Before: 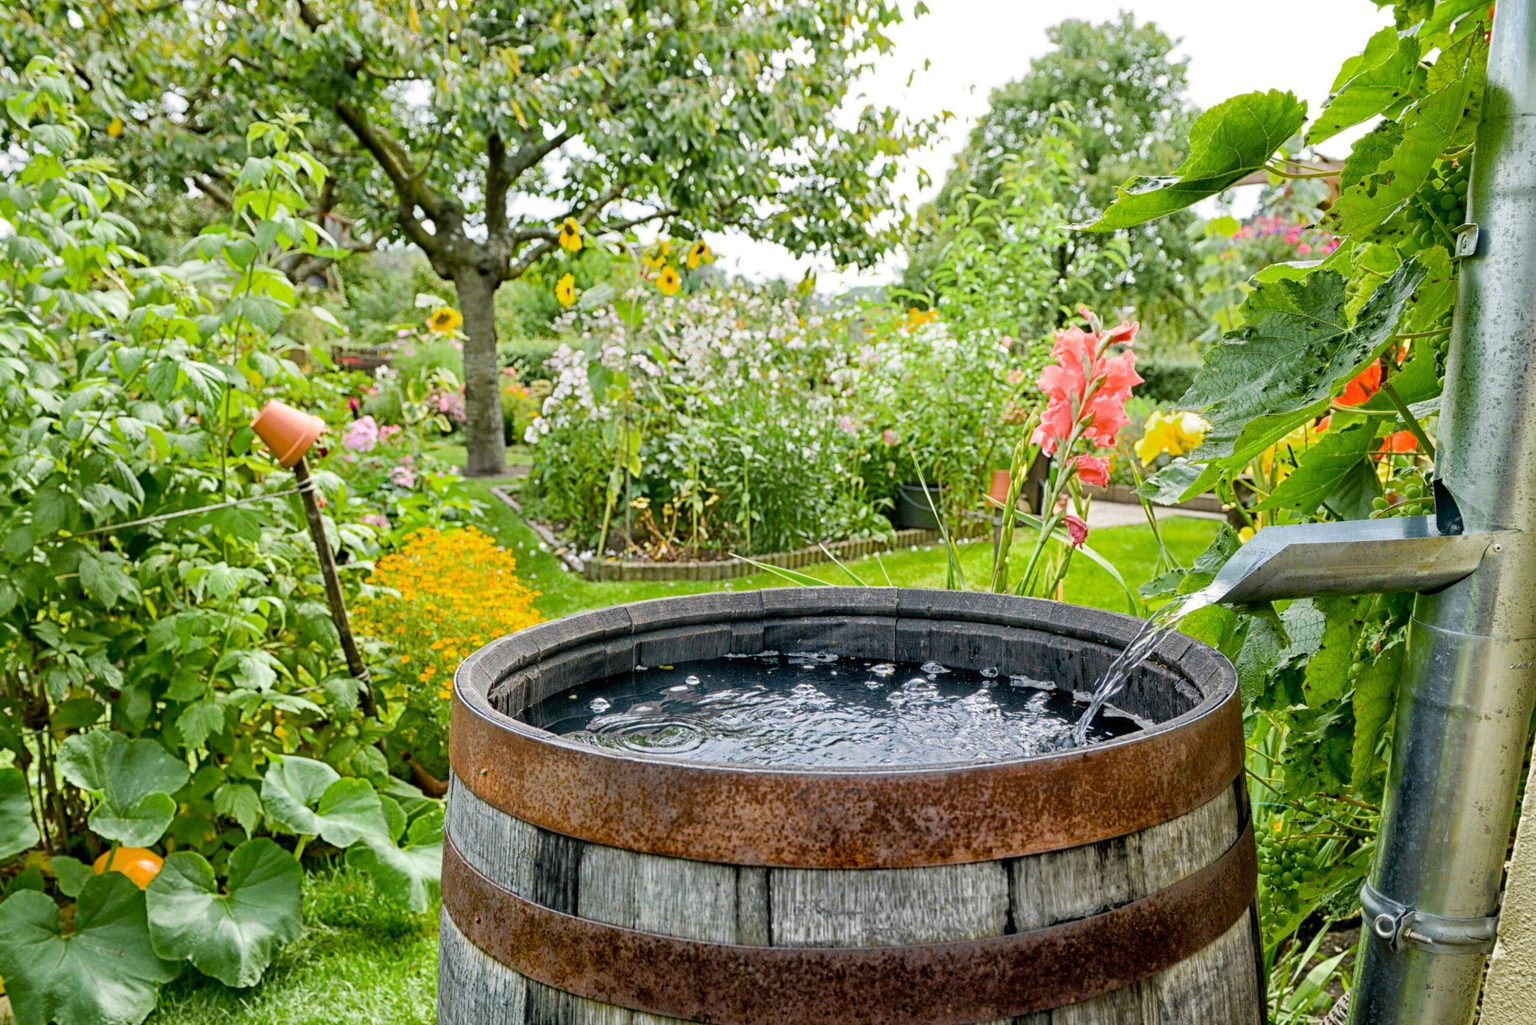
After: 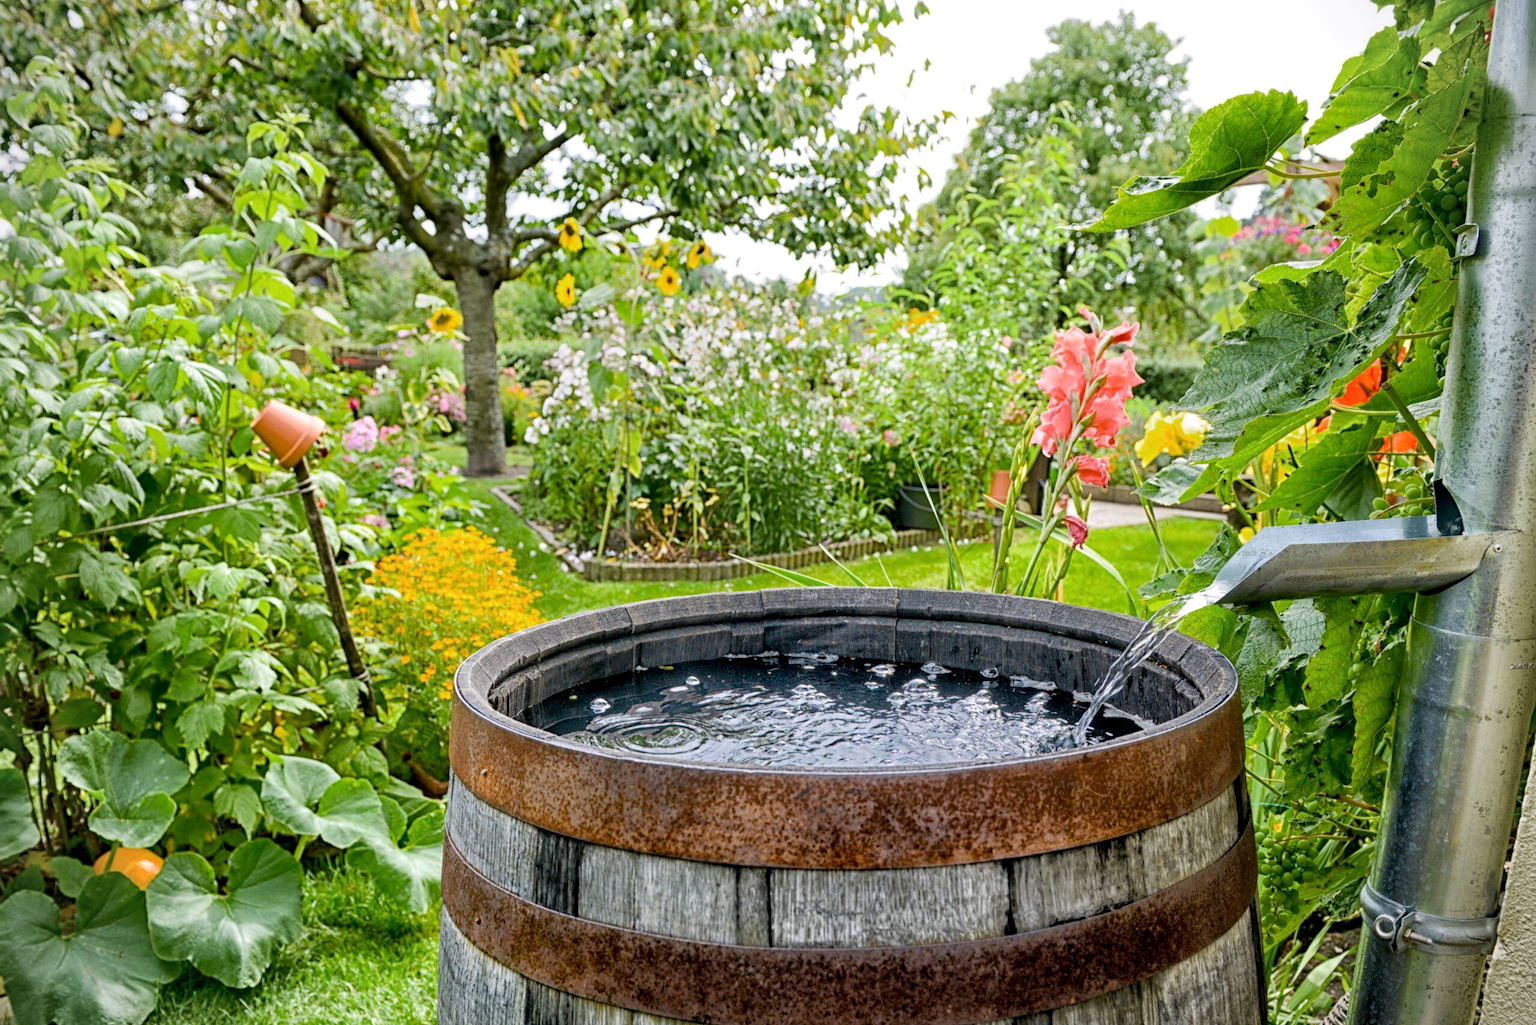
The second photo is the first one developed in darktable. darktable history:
local contrast: highlights 100%, shadows 100%, detail 120%, midtone range 0.2
vignetting: fall-off start 91.19%
exposure: compensate highlight preservation false
white balance: red 1.004, blue 1.024
